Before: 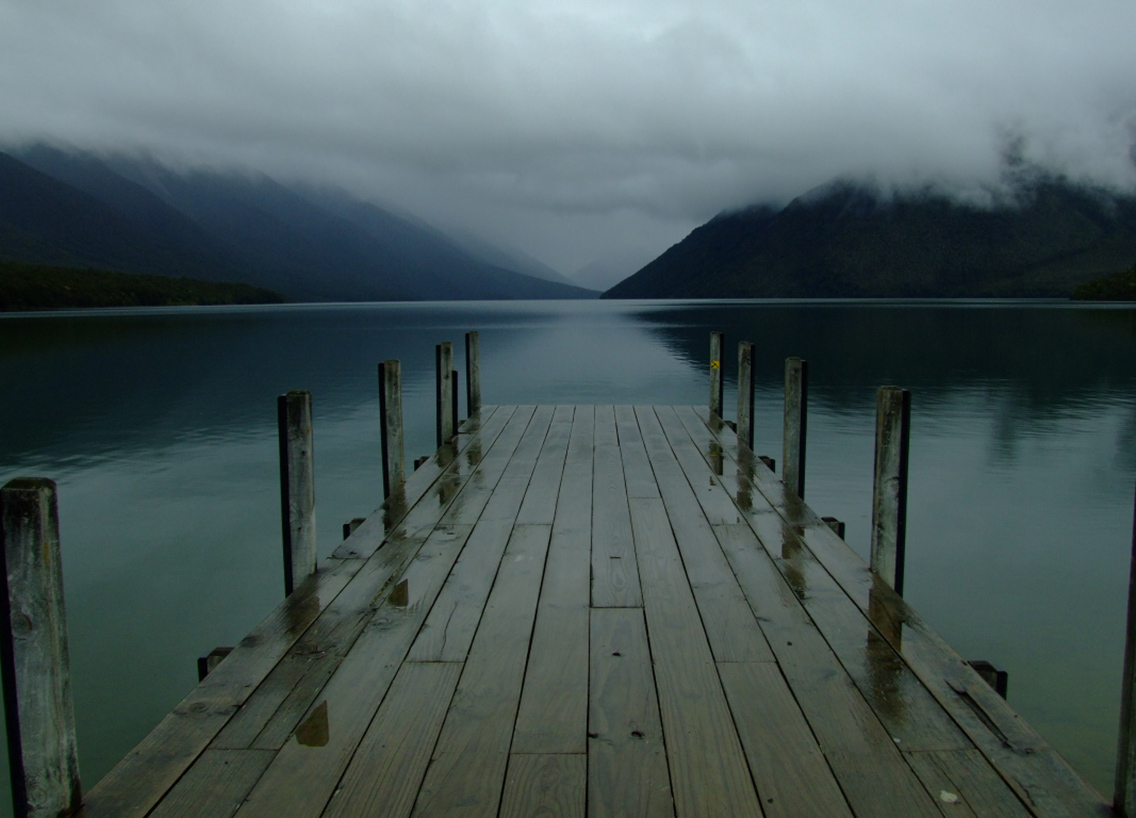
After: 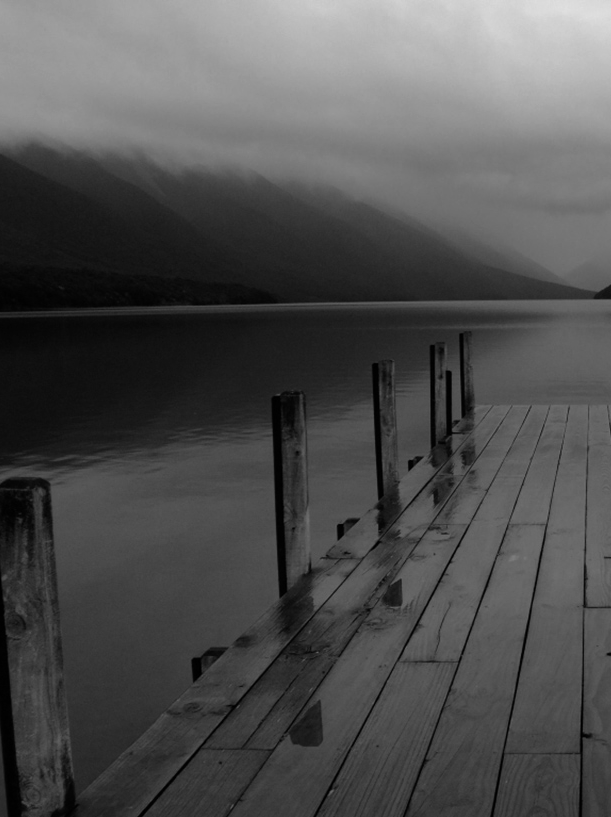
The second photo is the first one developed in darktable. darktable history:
color balance: gamma [0.9, 0.988, 0.975, 1.025], gain [1.05, 1, 1, 1]
crop: left 0.587%, right 45.588%, bottom 0.086%
monochrome: size 3.1
